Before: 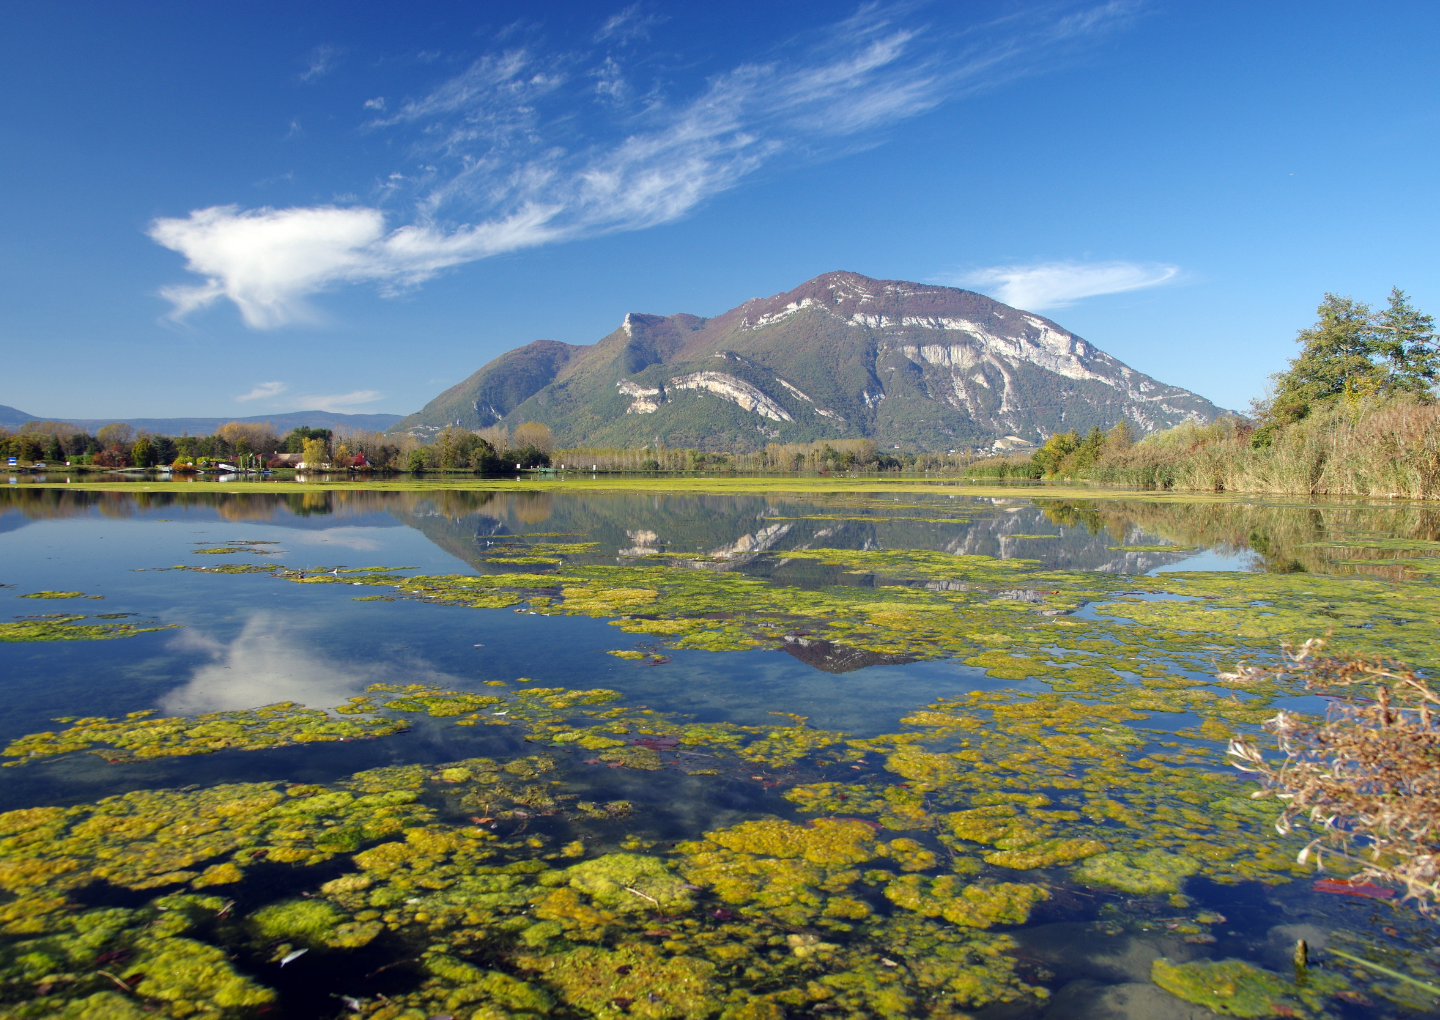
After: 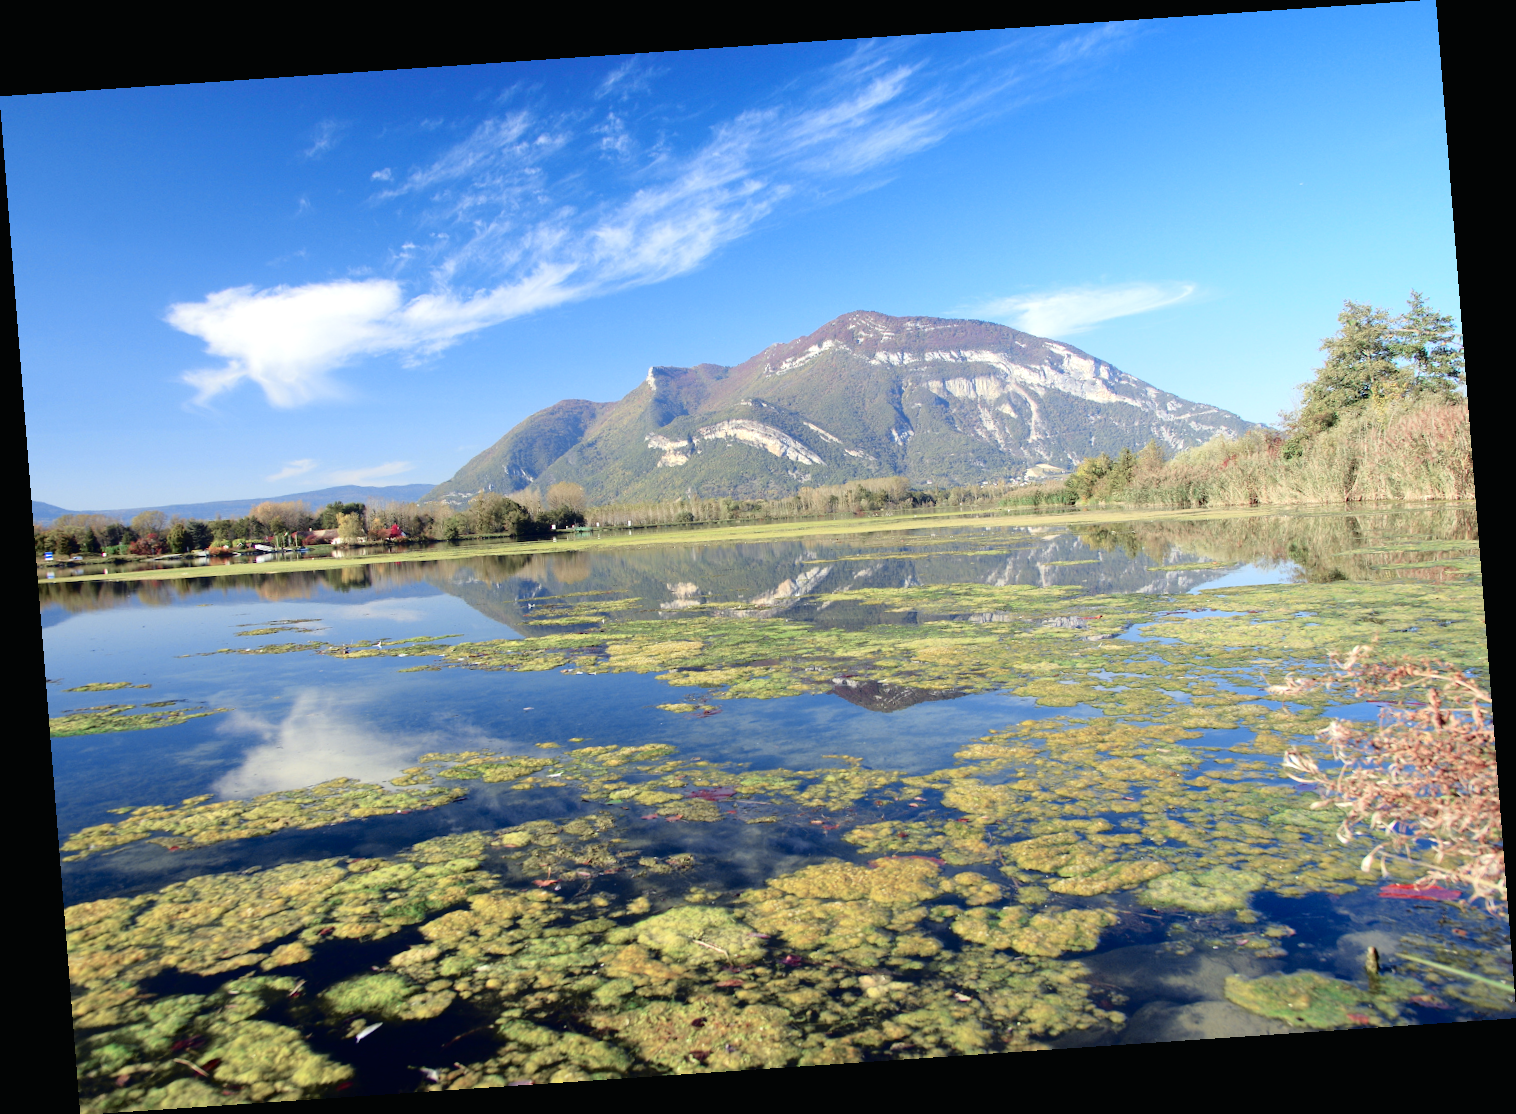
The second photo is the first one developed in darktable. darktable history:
rotate and perspective: rotation -4.2°, shear 0.006, automatic cropping off
tone curve: curves: ch0 [(0, 0.009) (0.105, 0.054) (0.195, 0.132) (0.289, 0.278) (0.384, 0.391) (0.513, 0.53) (0.66, 0.667) (0.895, 0.863) (1, 0.919)]; ch1 [(0, 0) (0.161, 0.092) (0.35, 0.33) (0.403, 0.395) (0.456, 0.469) (0.502, 0.499) (0.519, 0.514) (0.576, 0.584) (0.642, 0.658) (0.701, 0.742) (1, 0.942)]; ch2 [(0, 0) (0.371, 0.362) (0.437, 0.437) (0.501, 0.5) (0.53, 0.528) (0.569, 0.564) (0.619, 0.58) (0.883, 0.752) (1, 0.929)], color space Lab, independent channels, preserve colors none
exposure: black level correction 0, exposure 0.7 EV, compensate exposure bias true, compensate highlight preservation false
